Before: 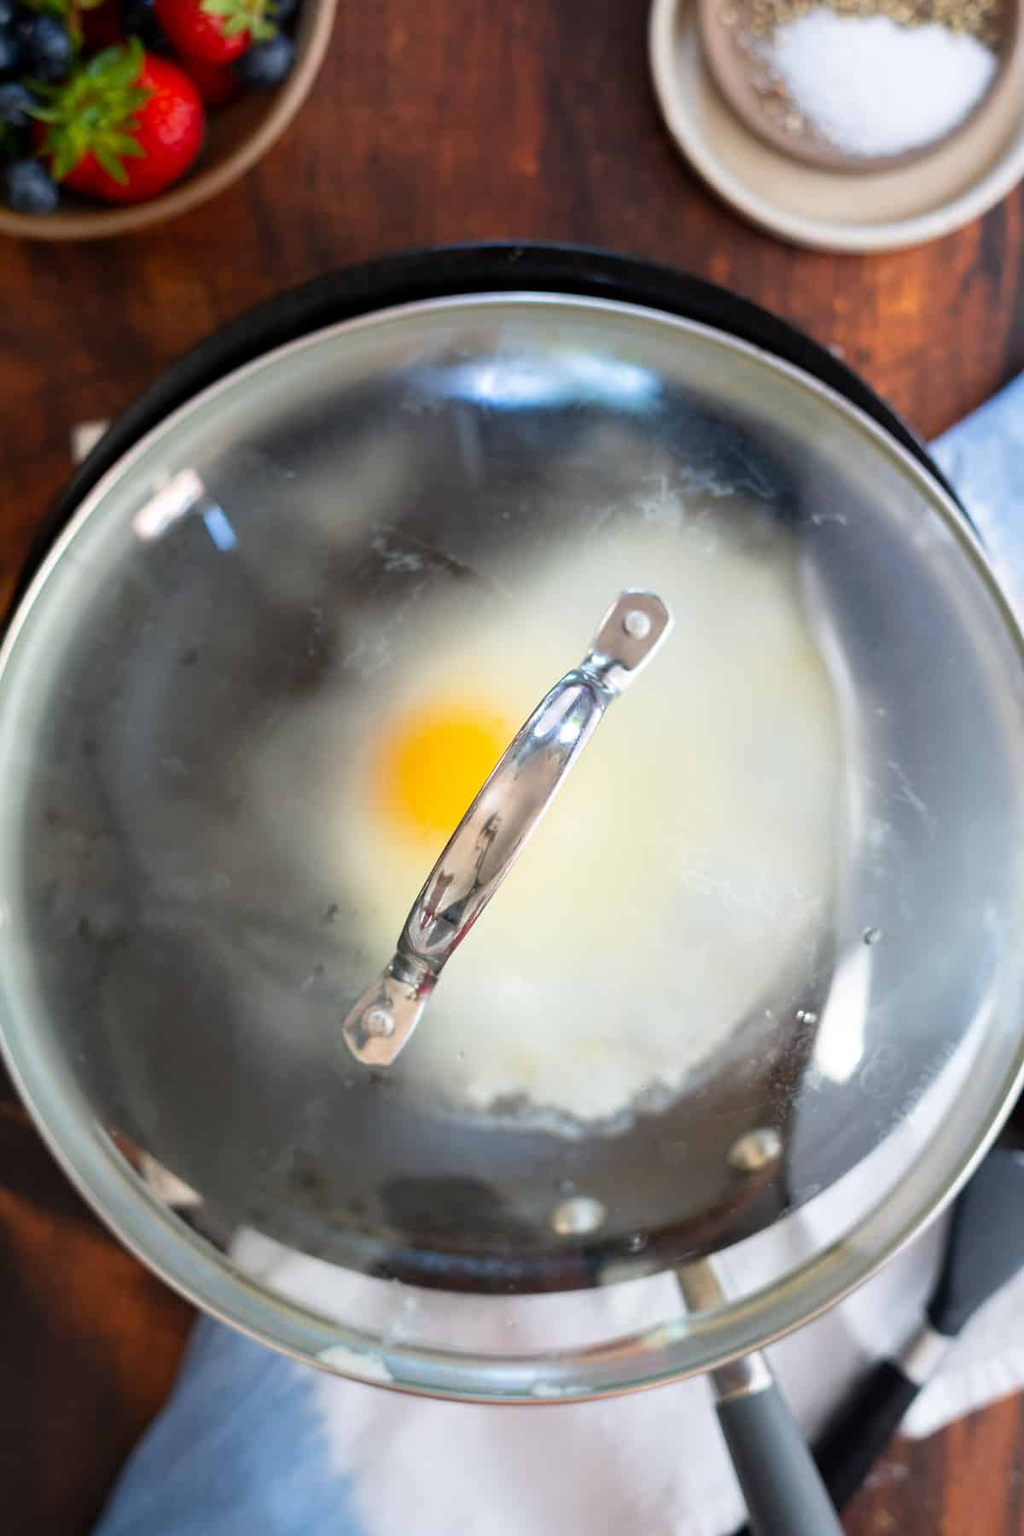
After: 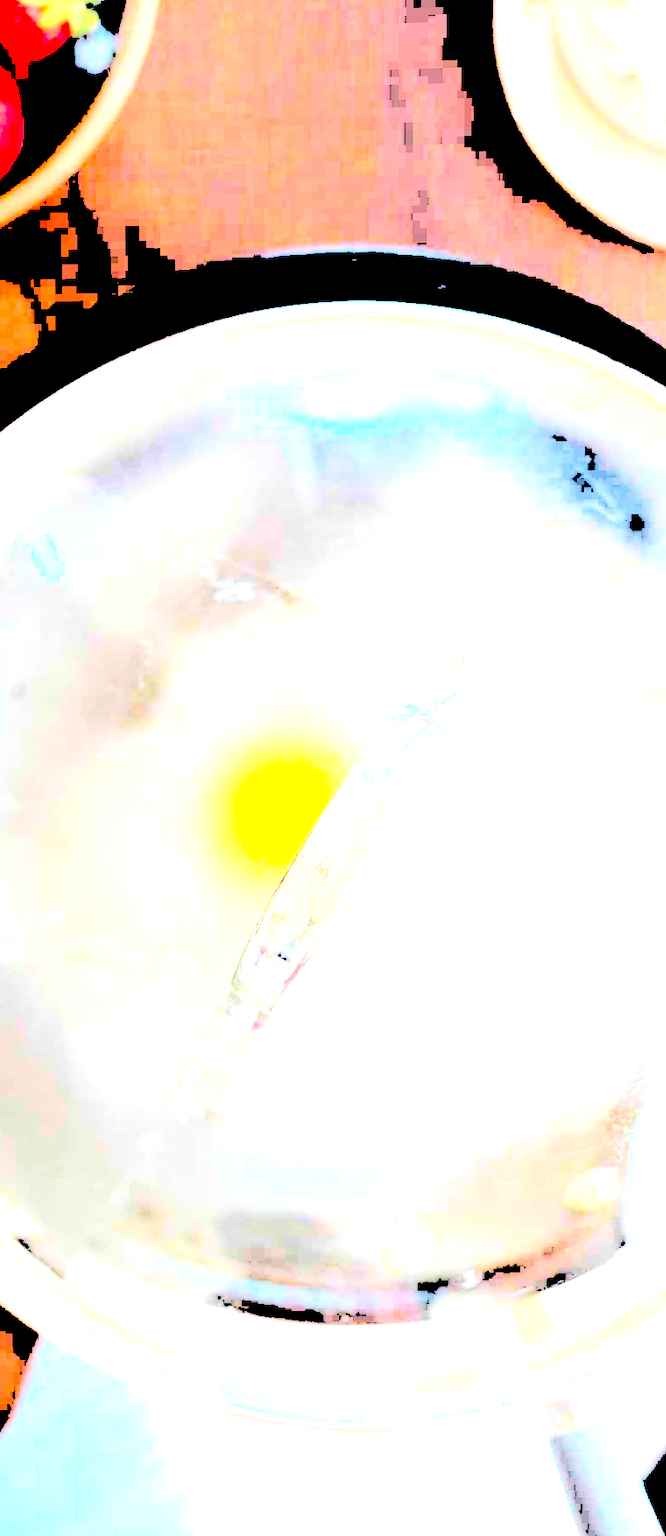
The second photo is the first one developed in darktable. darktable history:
levels: levels [0.246, 0.246, 0.506]
rotate and perspective: rotation 0.074°, lens shift (vertical) 0.096, lens shift (horizontal) -0.041, crop left 0.043, crop right 0.952, crop top 0.024, crop bottom 0.979
crop and rotate: left 14.385%, right 18.948%
exposure: black level correction 0.001, exposure 1 EV, compensate highlight preservation false
